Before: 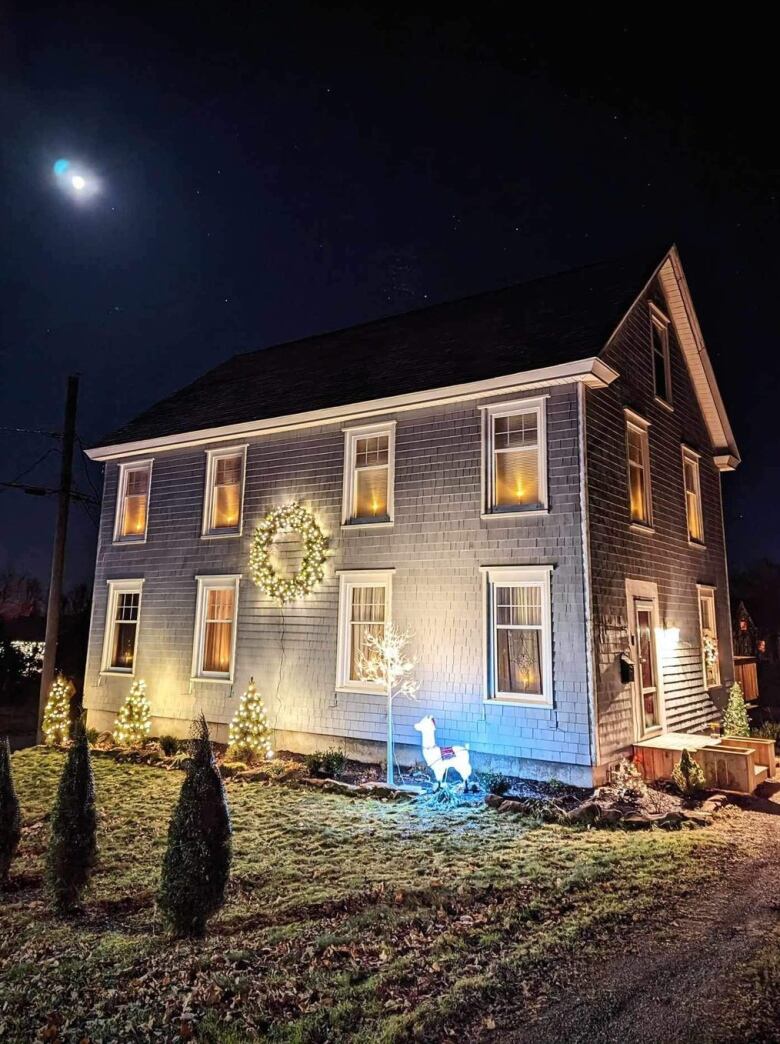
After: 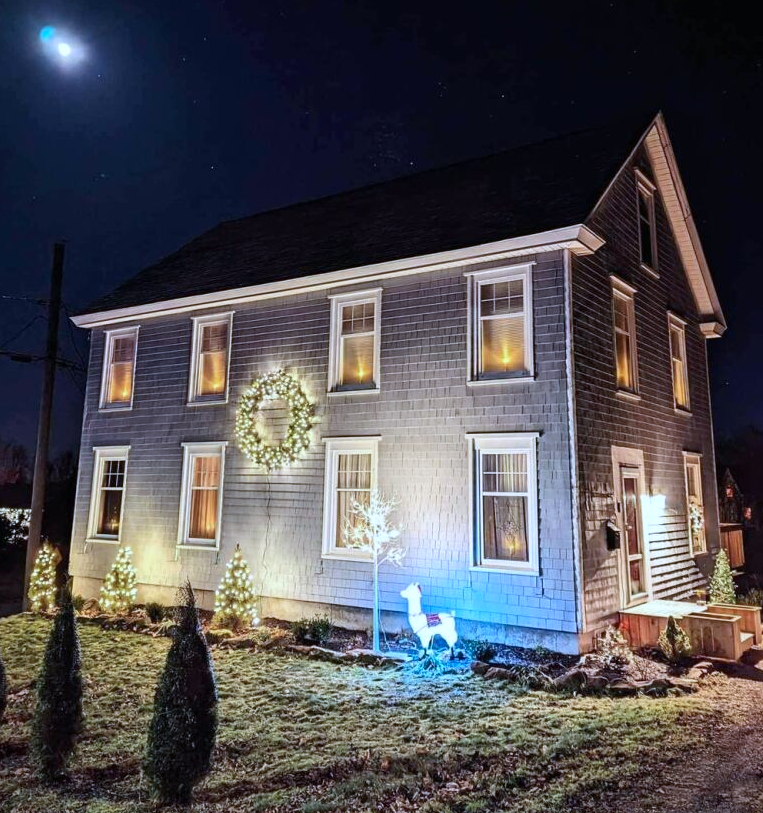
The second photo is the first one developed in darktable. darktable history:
crop and rotate: left 1.814%, top 12.818%, right 0.25%, bottom 9.225%
color calibration: x 0.38, y 0.39, temperature 4086.04 K
